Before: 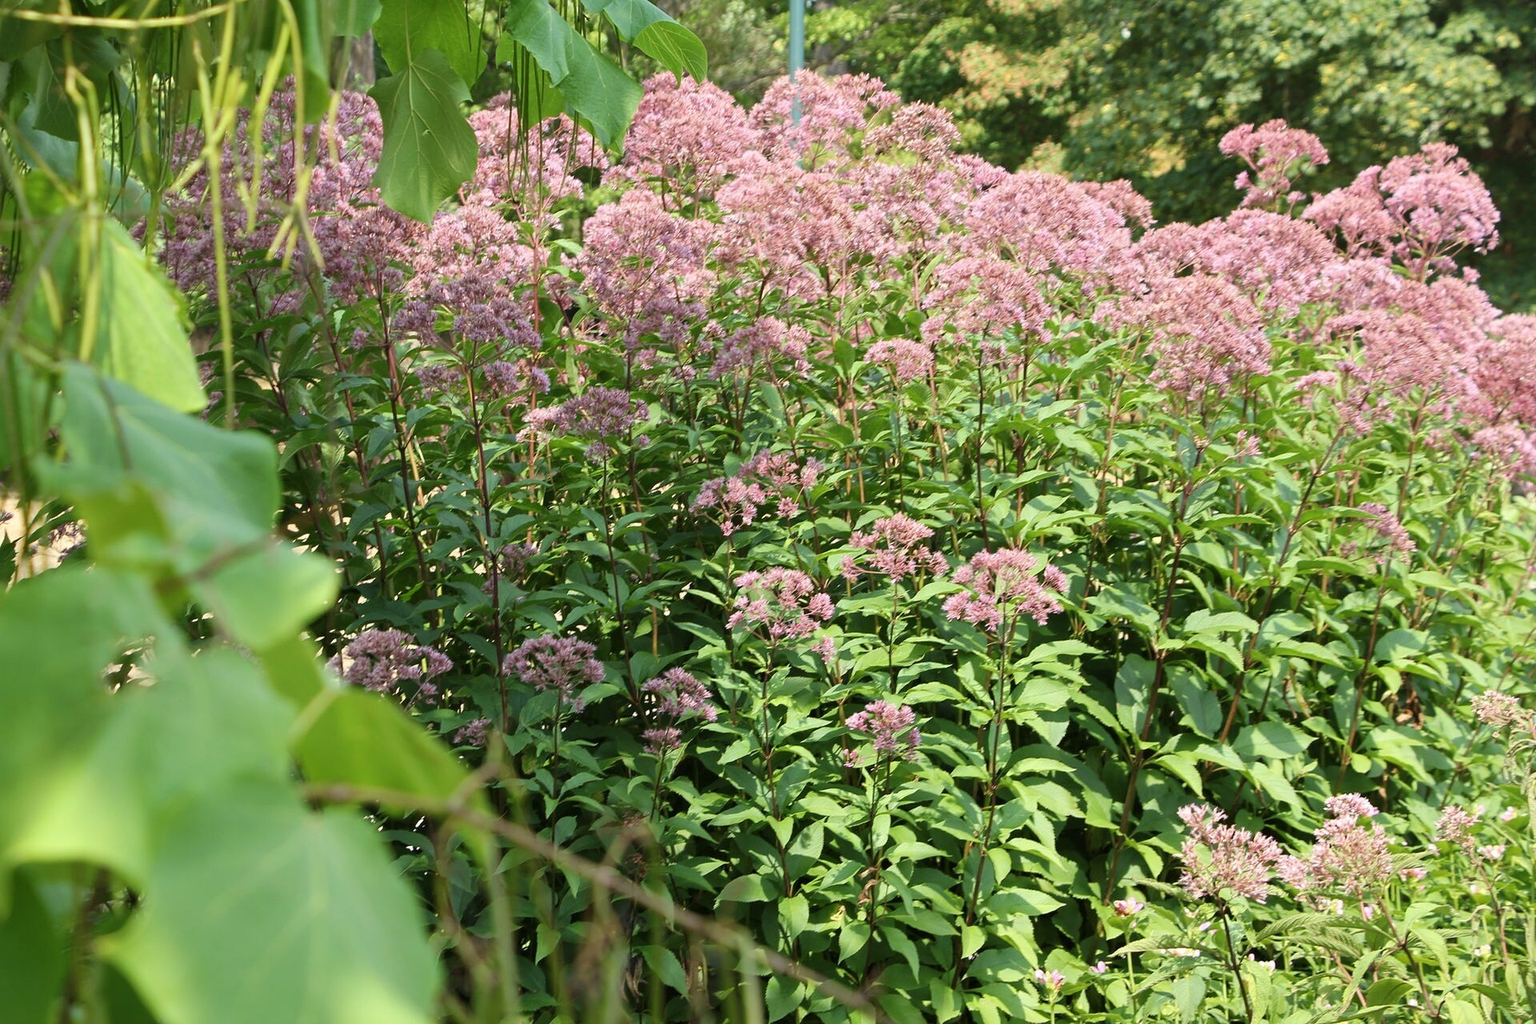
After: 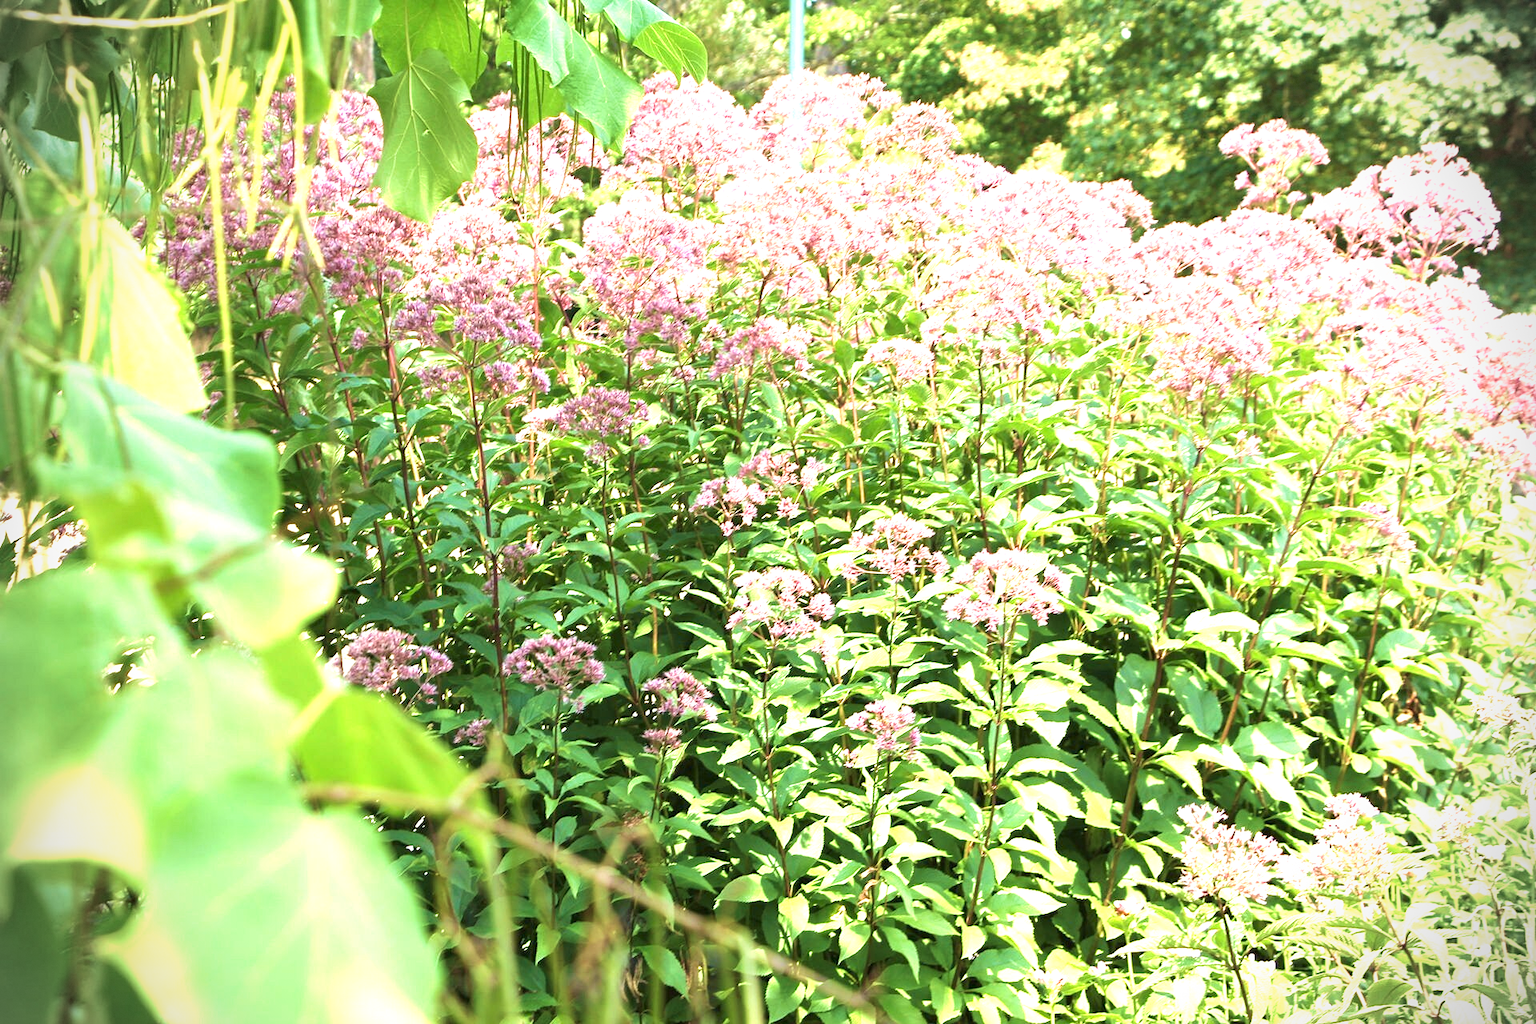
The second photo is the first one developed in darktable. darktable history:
velvia: strength 36.57%
color correction: highlights a* -0.182, highlights b* -0.124
vignetting: dithering 8-bit output, unbound false
exposure: exposure 1.5 EV, compensate highlight preservation false
